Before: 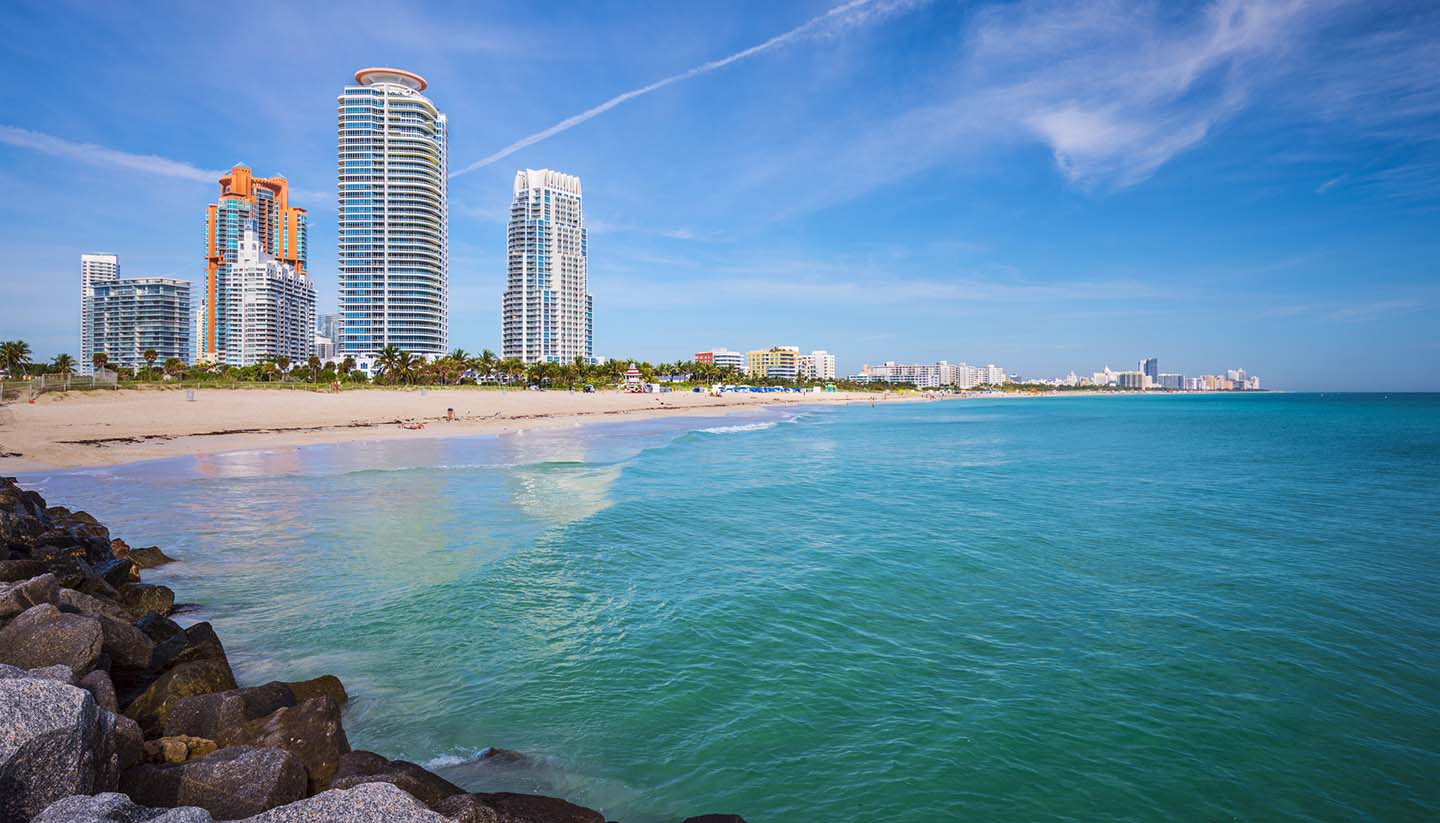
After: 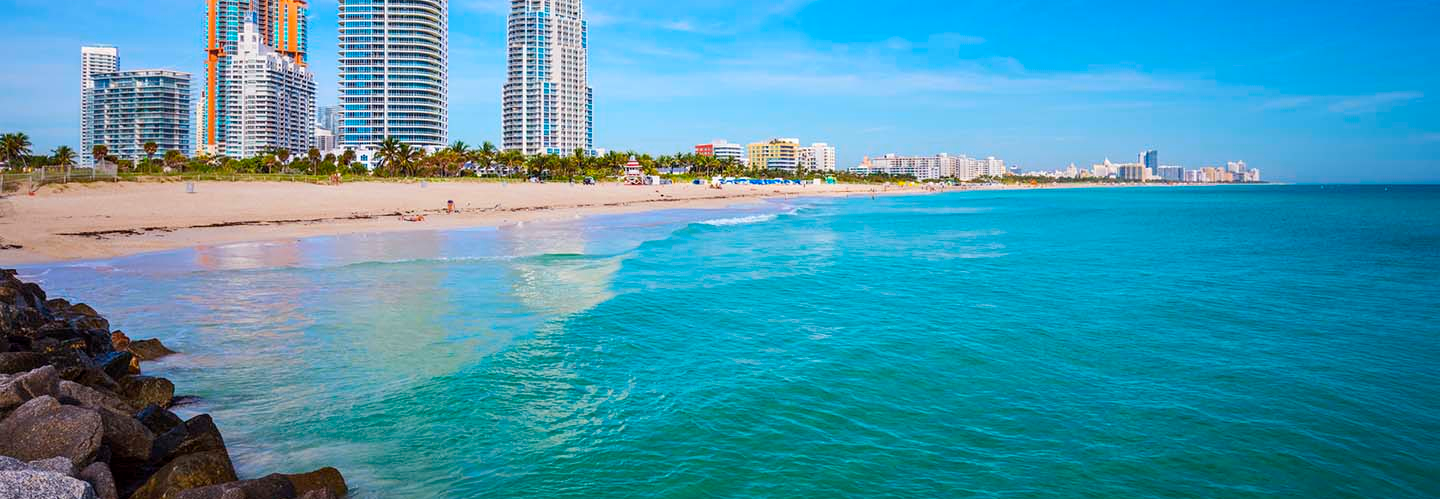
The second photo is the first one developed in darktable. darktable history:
color zones: curves: ch0 [(0.068, 0.464) (0.25, 0.5) (0.48, 0.508) (0.75, 0.536) (0.886, 0.476) (0.967, 0.456)]; ch1 [(0.066, 0.456) (0.25, 0.5) (0.616, 0.508) (0.746, 0.56) (0.934, 0.444)]
color balance: output saturation 110%
crop and rotate: top 25.357%, bottom 13.942%
